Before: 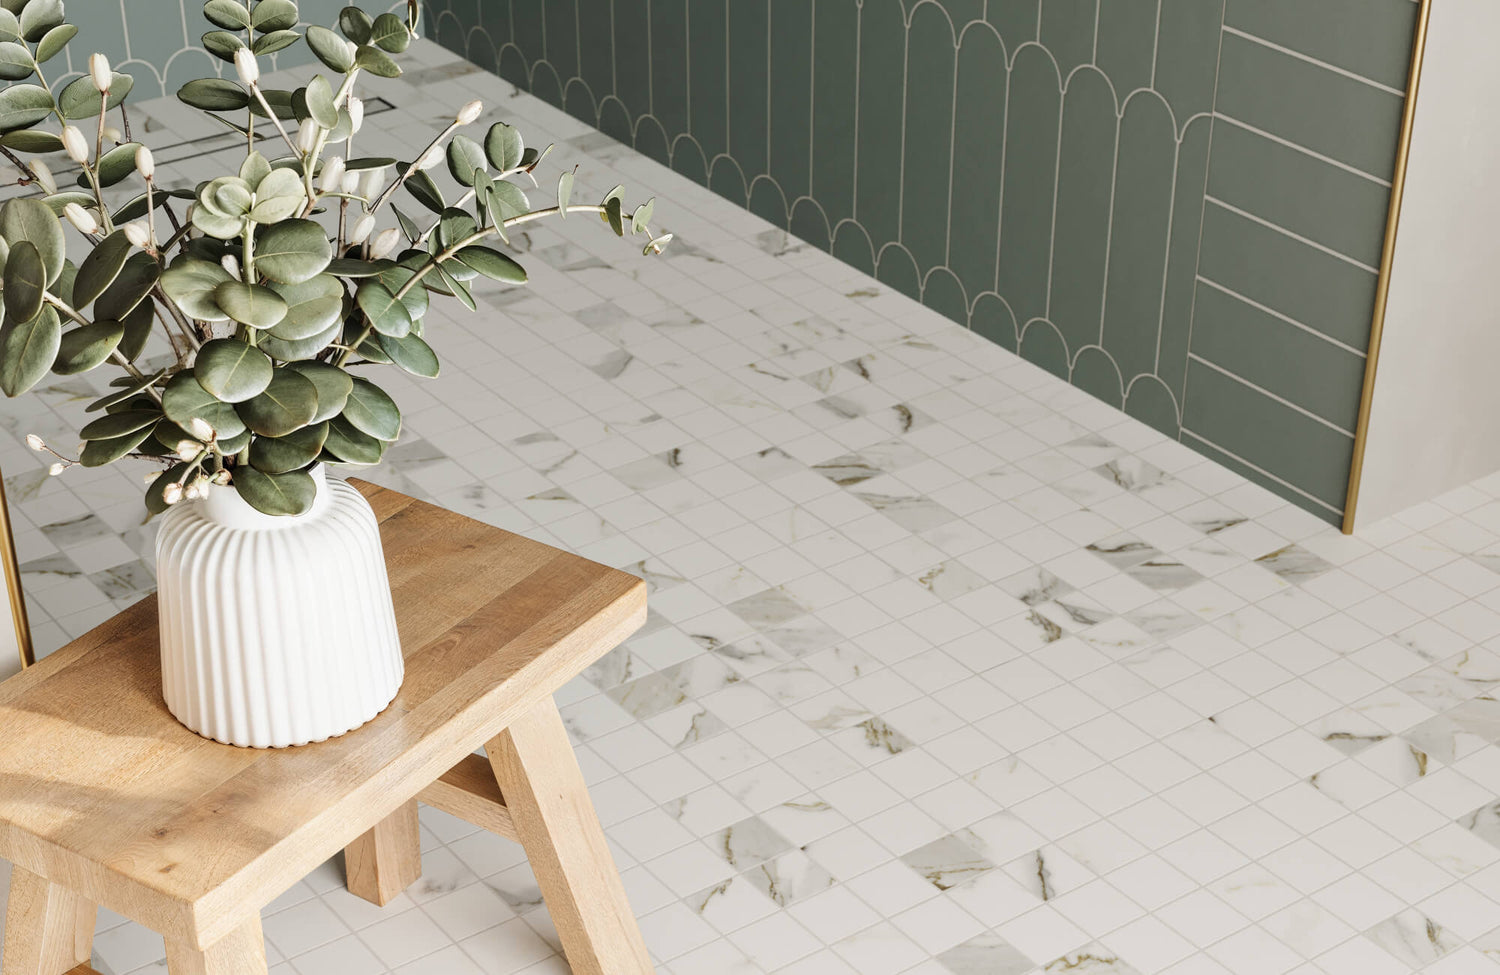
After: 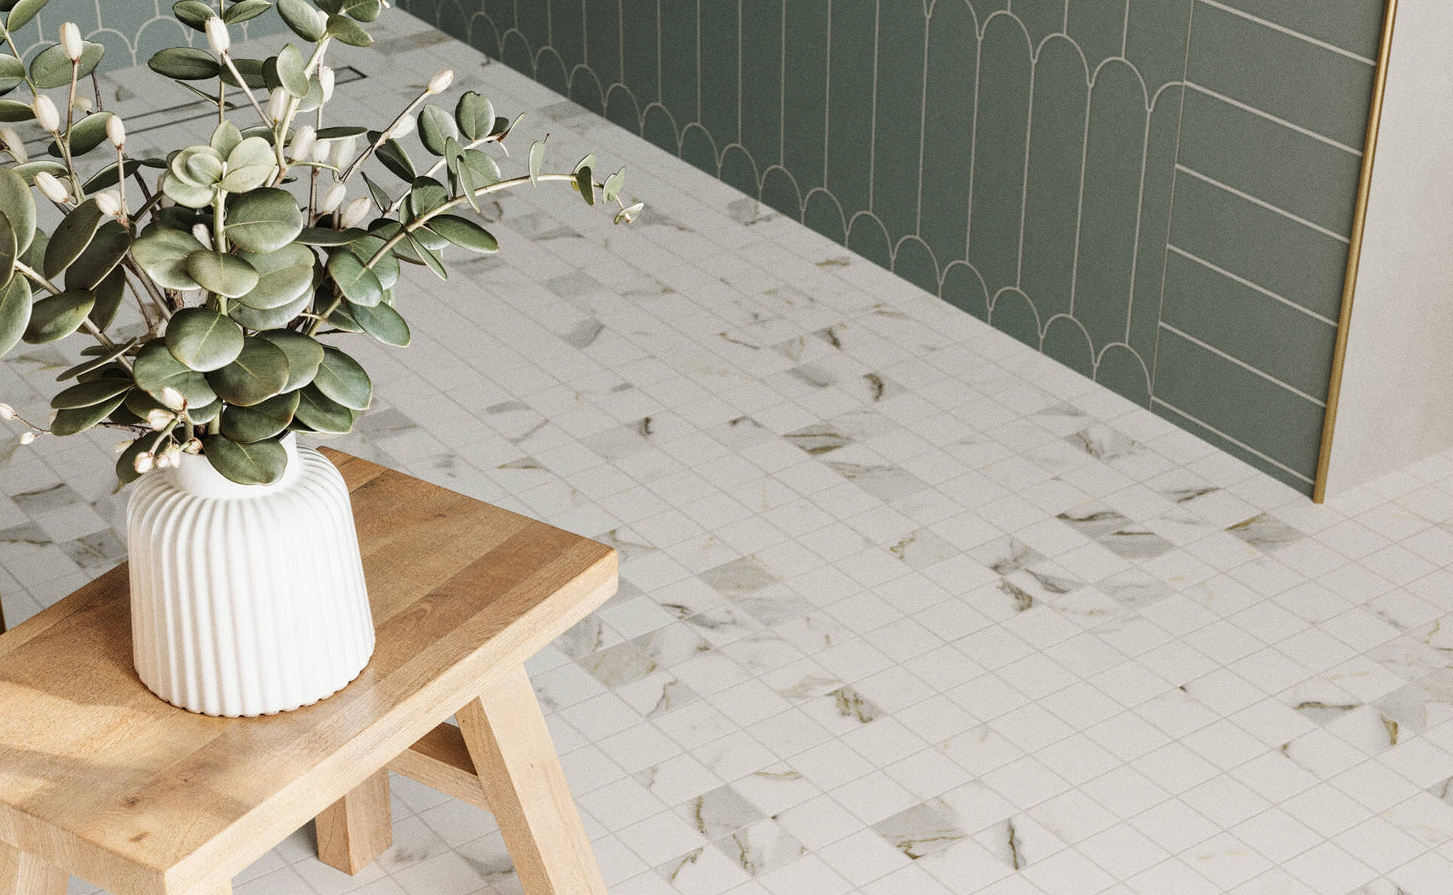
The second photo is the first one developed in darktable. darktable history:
crop: left 1.964%, top 3.251%, right 1.122%, bottom 4.933%
grain: coarseness 0.09 ISO
